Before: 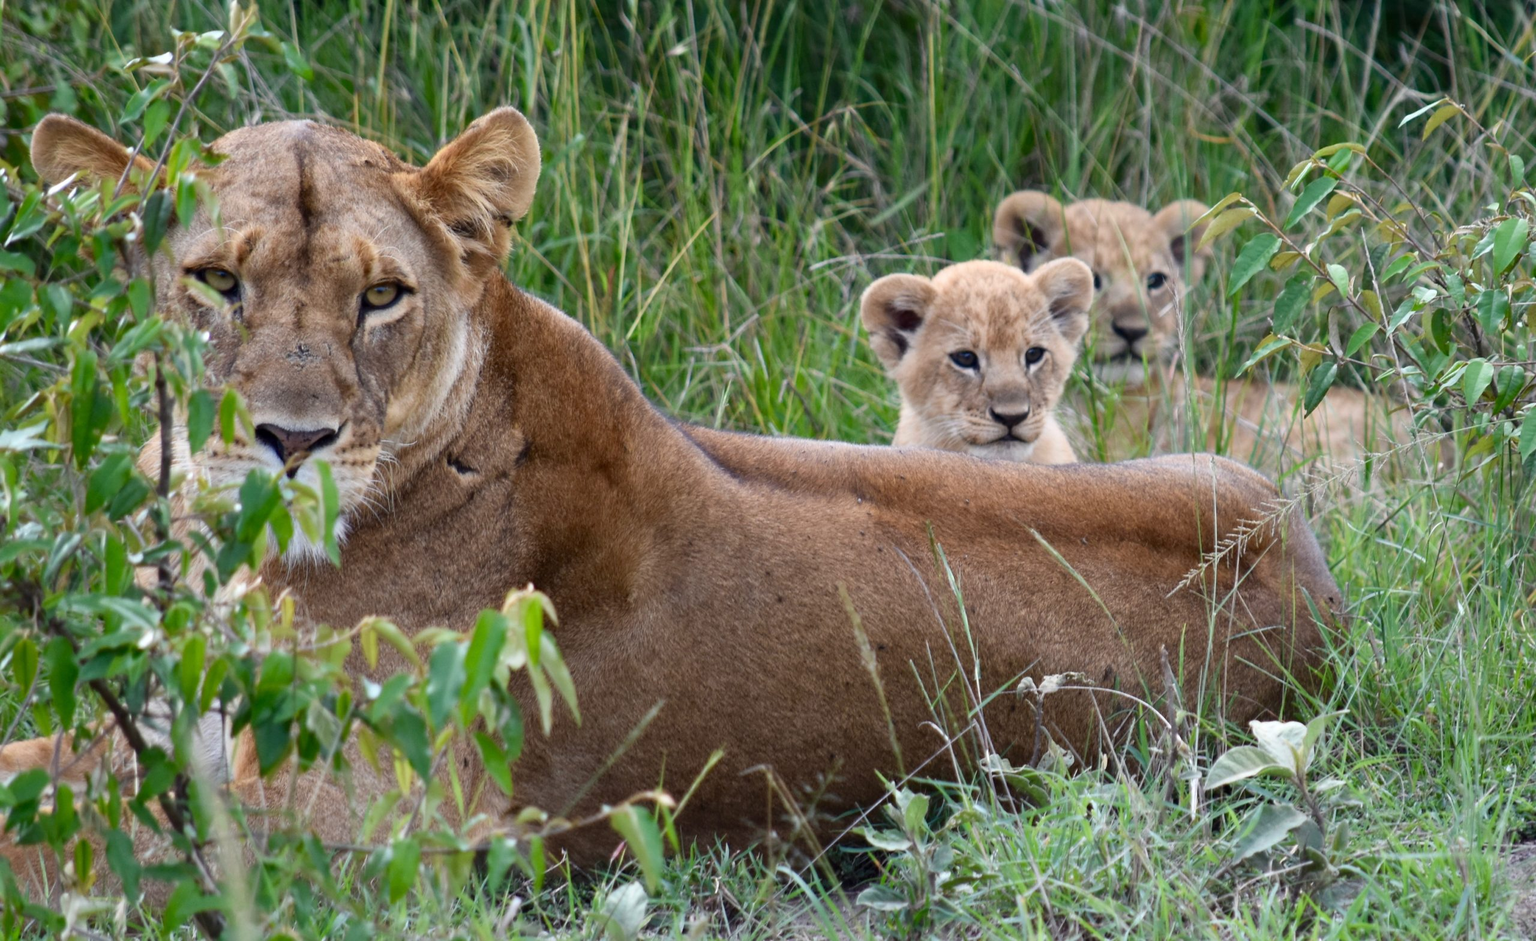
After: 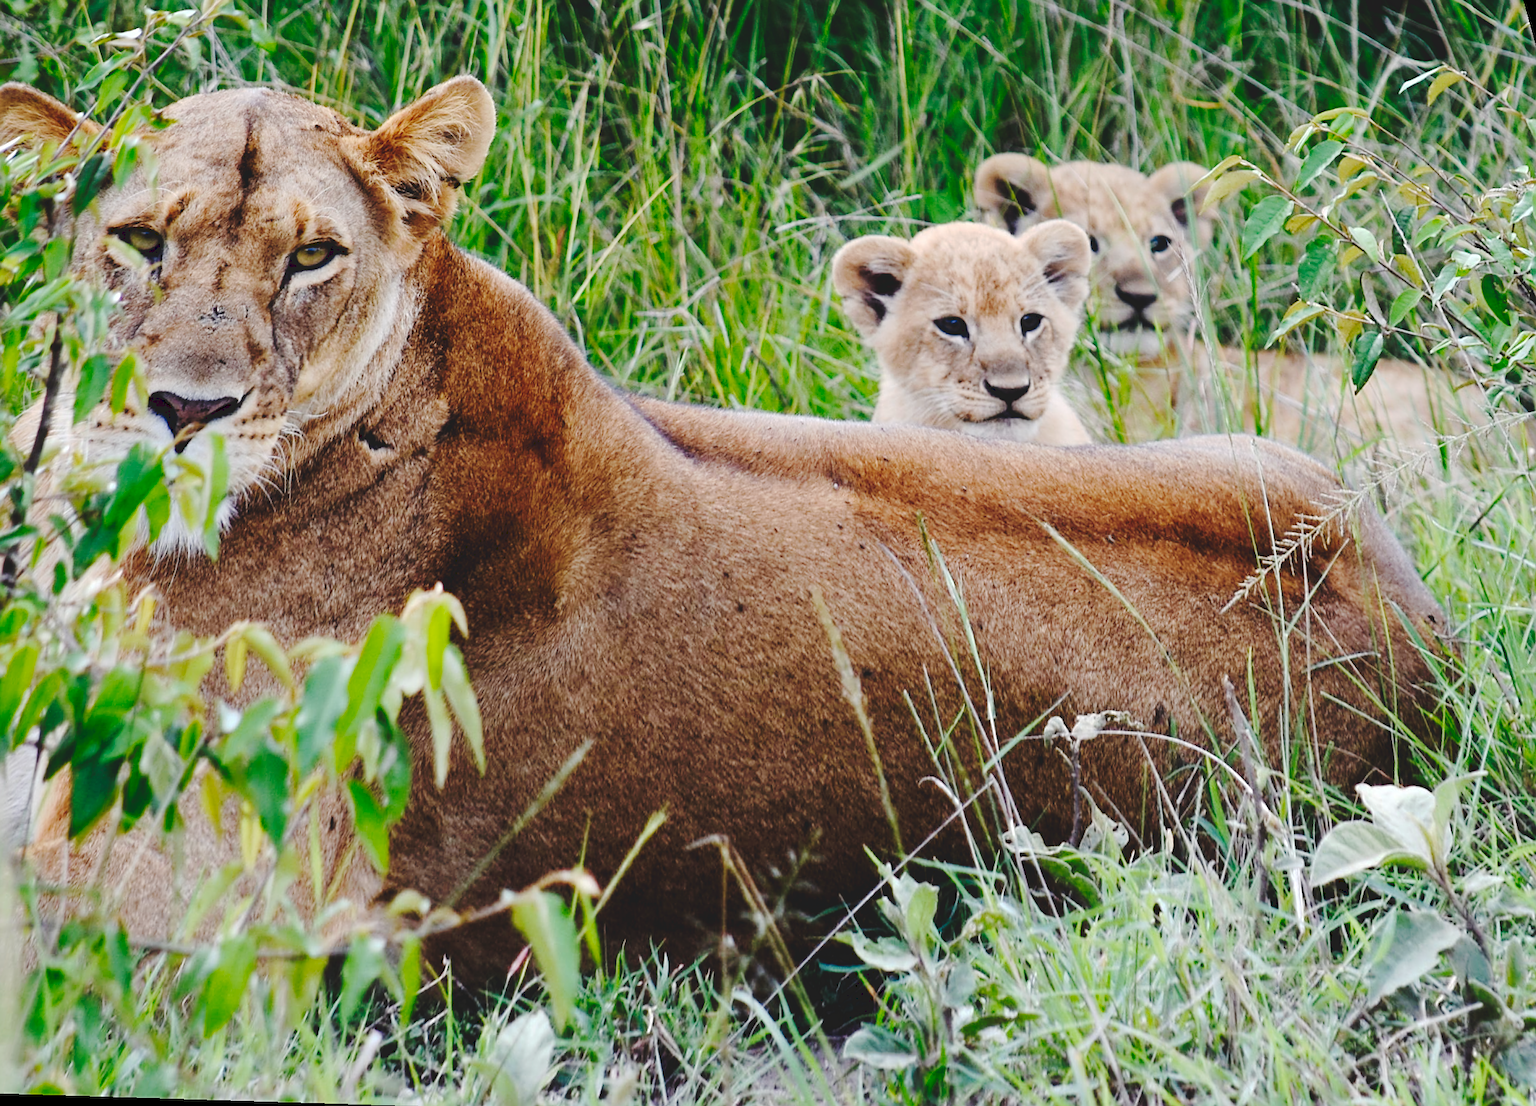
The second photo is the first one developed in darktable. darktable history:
exposure: compensate highlight preservation false
sharpen: on, module defaults
tone curve: curves: ch0 [(0, 0) (0.003, 0.117) (0.011, 0.115) (0.025, 0.116) (0.044, 0.116) (0.069, 0.112) (0.1, 0.113) (0.136, 0.127) (0.177, 0.148) (0.224, 0.191) (0.277, 0.249) (0.335, 0.363) (0.399, 0.479) (0.468, 0.589) (0.543, 0.664) (0.623, 0.733) (0.709, 0.799) (0.801, 0.852) (0.898, 0.914) (1, 1)], preserve colors none
rotate and perspective: rotation 0.72°, lens shift (vertical) -0.352, lens shift (horizontal) -0.051, crop left 0.152, crop right 0.859, crop top 0.019, crop bottom 0.964
